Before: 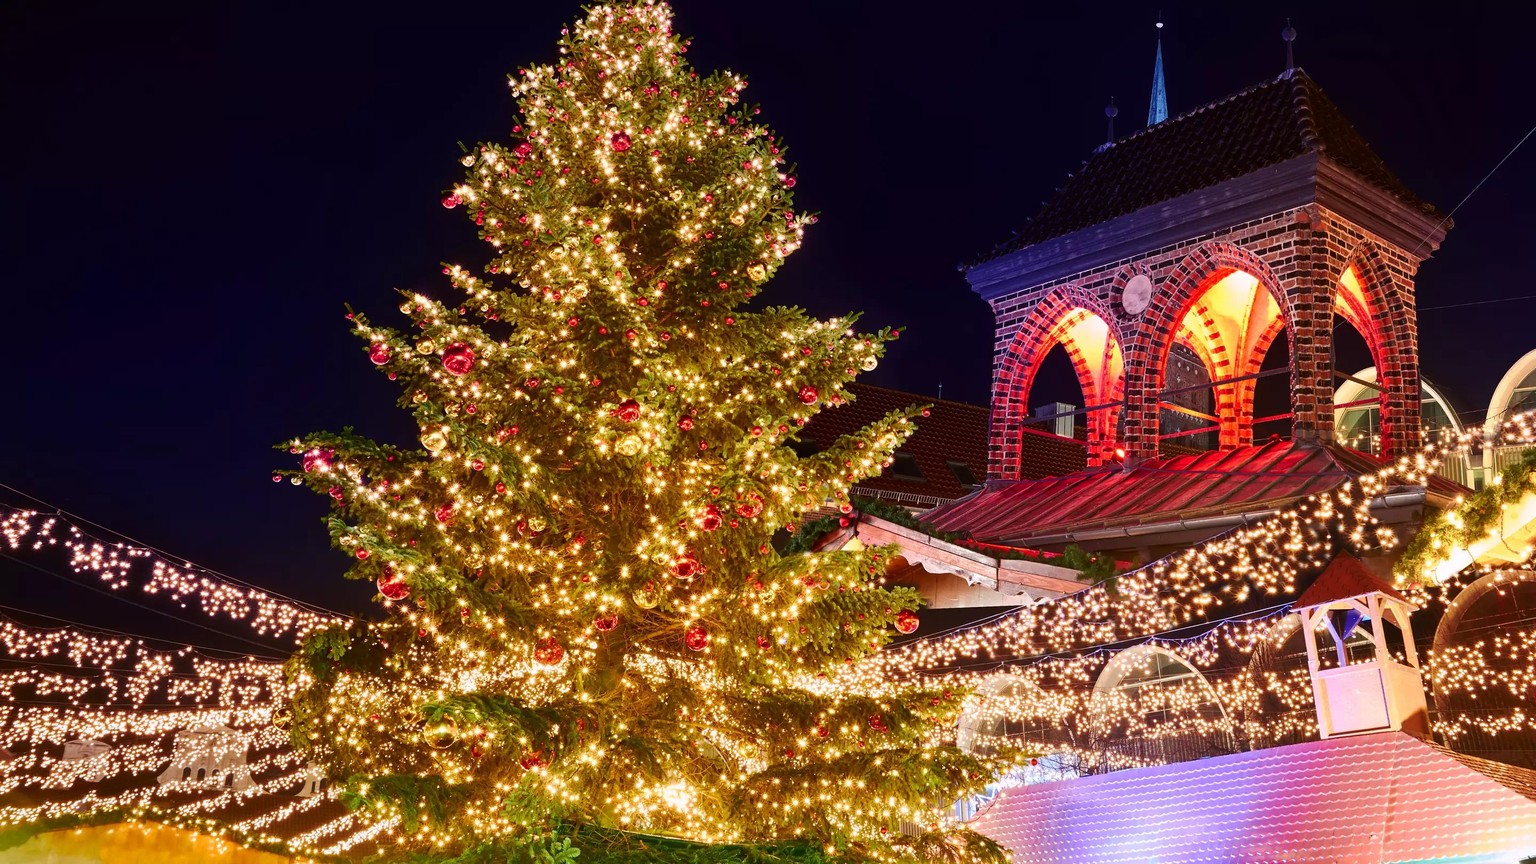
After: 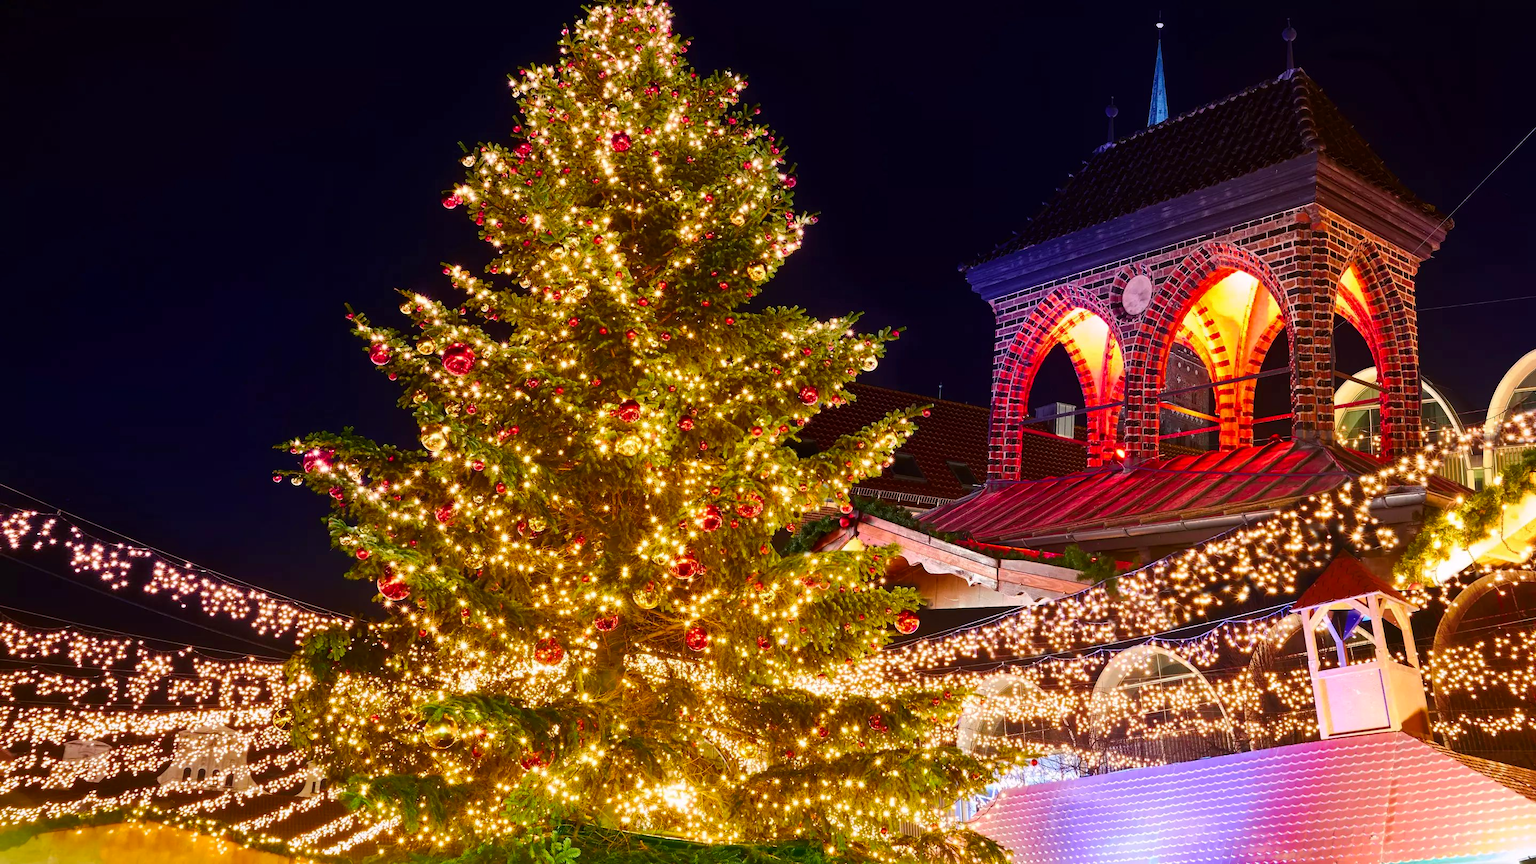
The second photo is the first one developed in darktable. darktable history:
tone equalizer: edges refinement/feathering 500, mask exposure compensation -1.57 EV, preserve details no
color balance rgb: perceptual saturation grading › global saturation 19.288%
